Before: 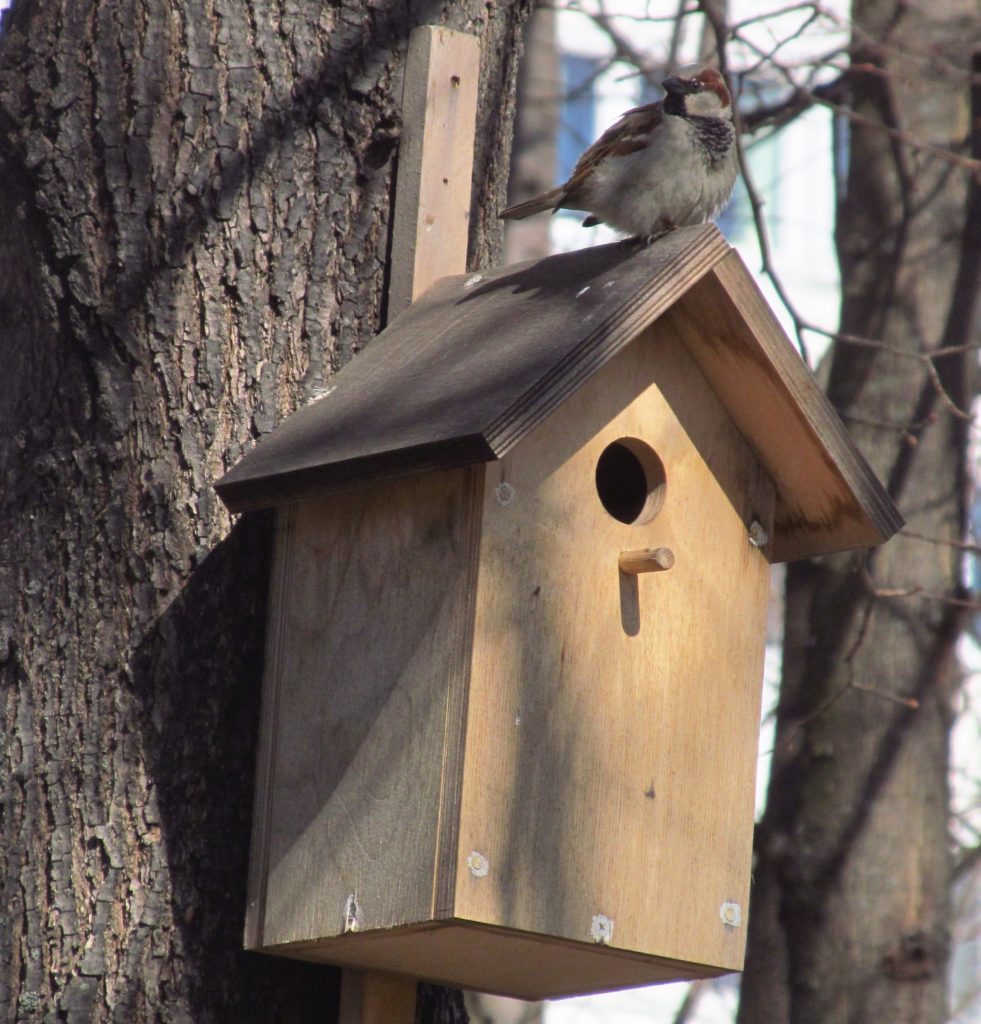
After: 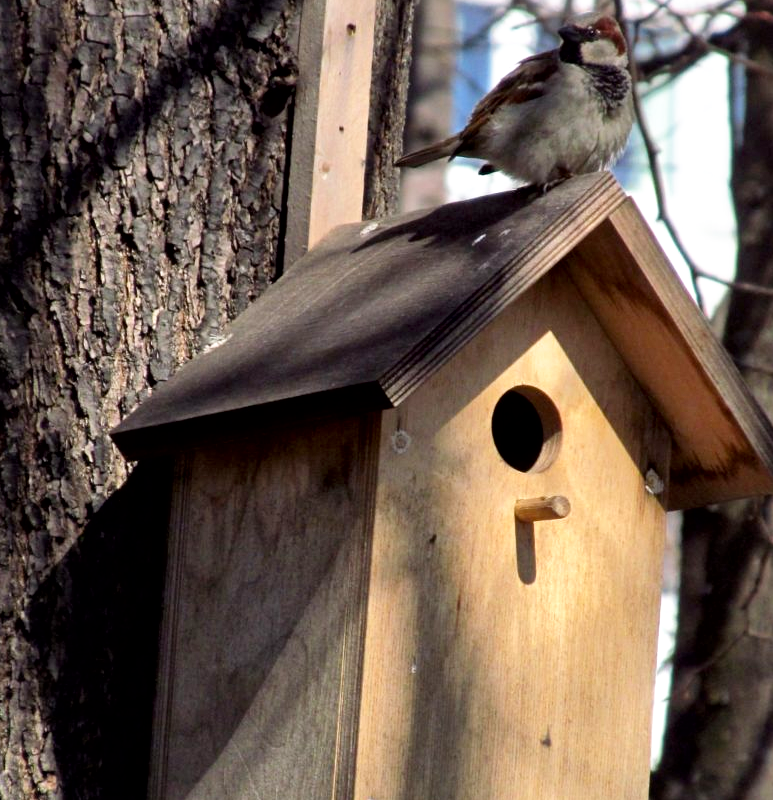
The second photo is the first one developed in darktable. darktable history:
crop and rotate: left 10.77%, top 5.1%, right 10.41%, bottom 16.76%
local contrast: mode bilateral grid, contrast 20, coarseness 50, detail 141%, midtone range 0.2
filmic rgb: black relative exposure -8.7 EV, white relative exposure 2.7 EV, threshold 3 EV, target black luminance 0%, hardness 6.25, latitude 76.53%, contrast 1.326, shadows ↔ highlights balance -0.349%, preserve chrominance no, color science v4 (2020), enable highlight reconstruction true
